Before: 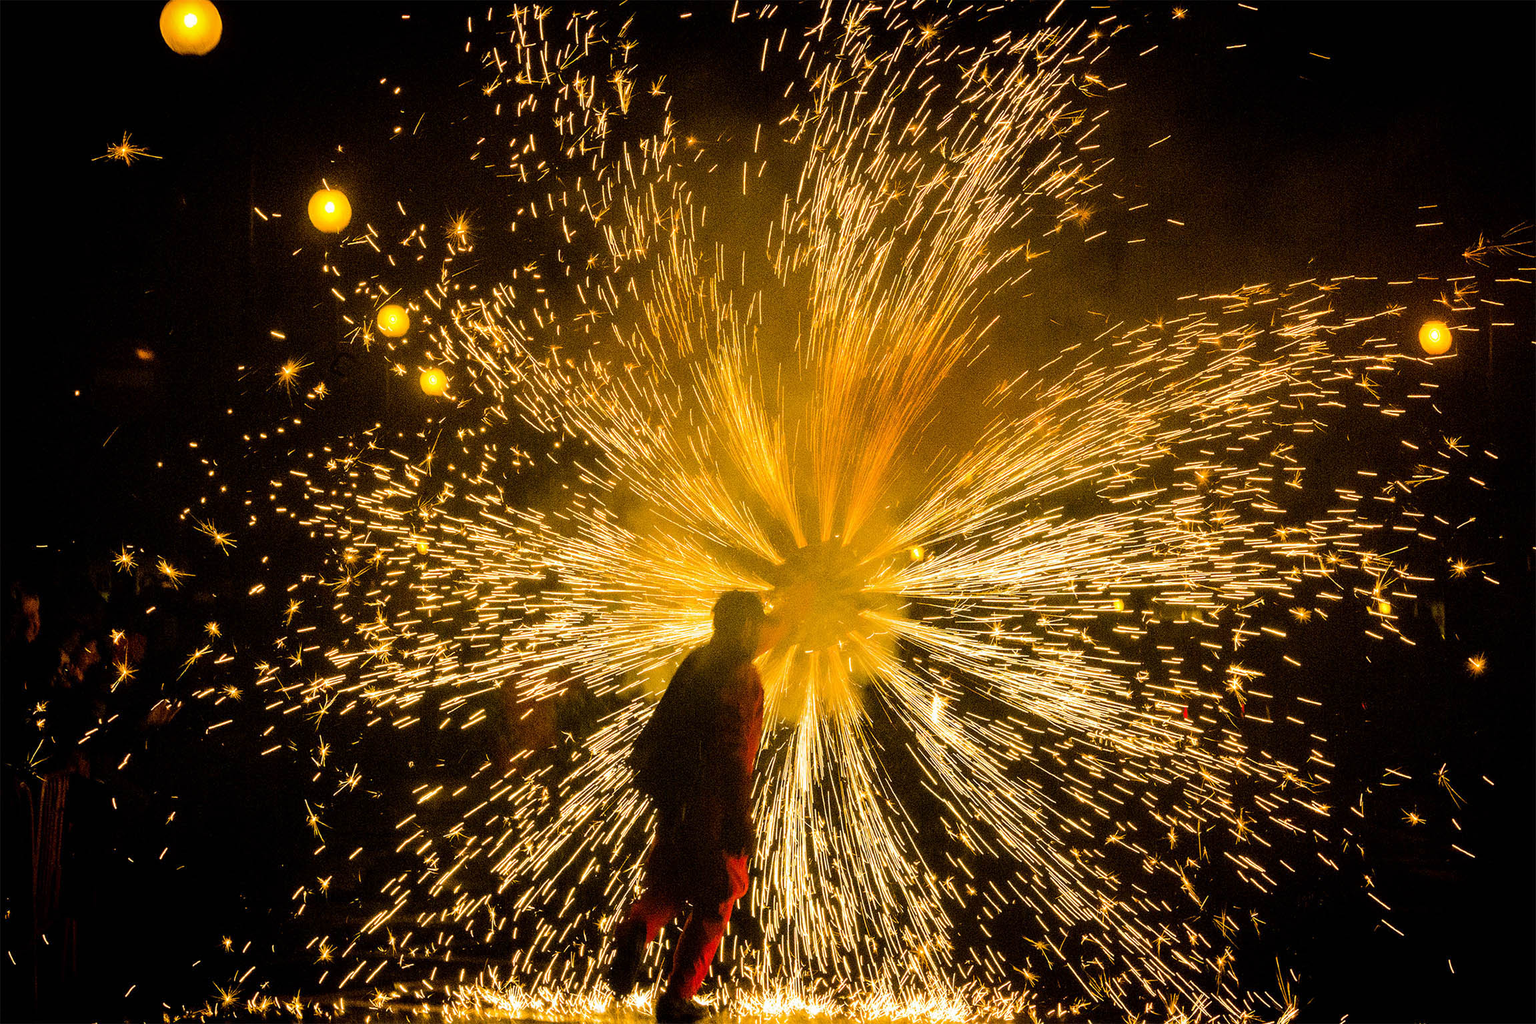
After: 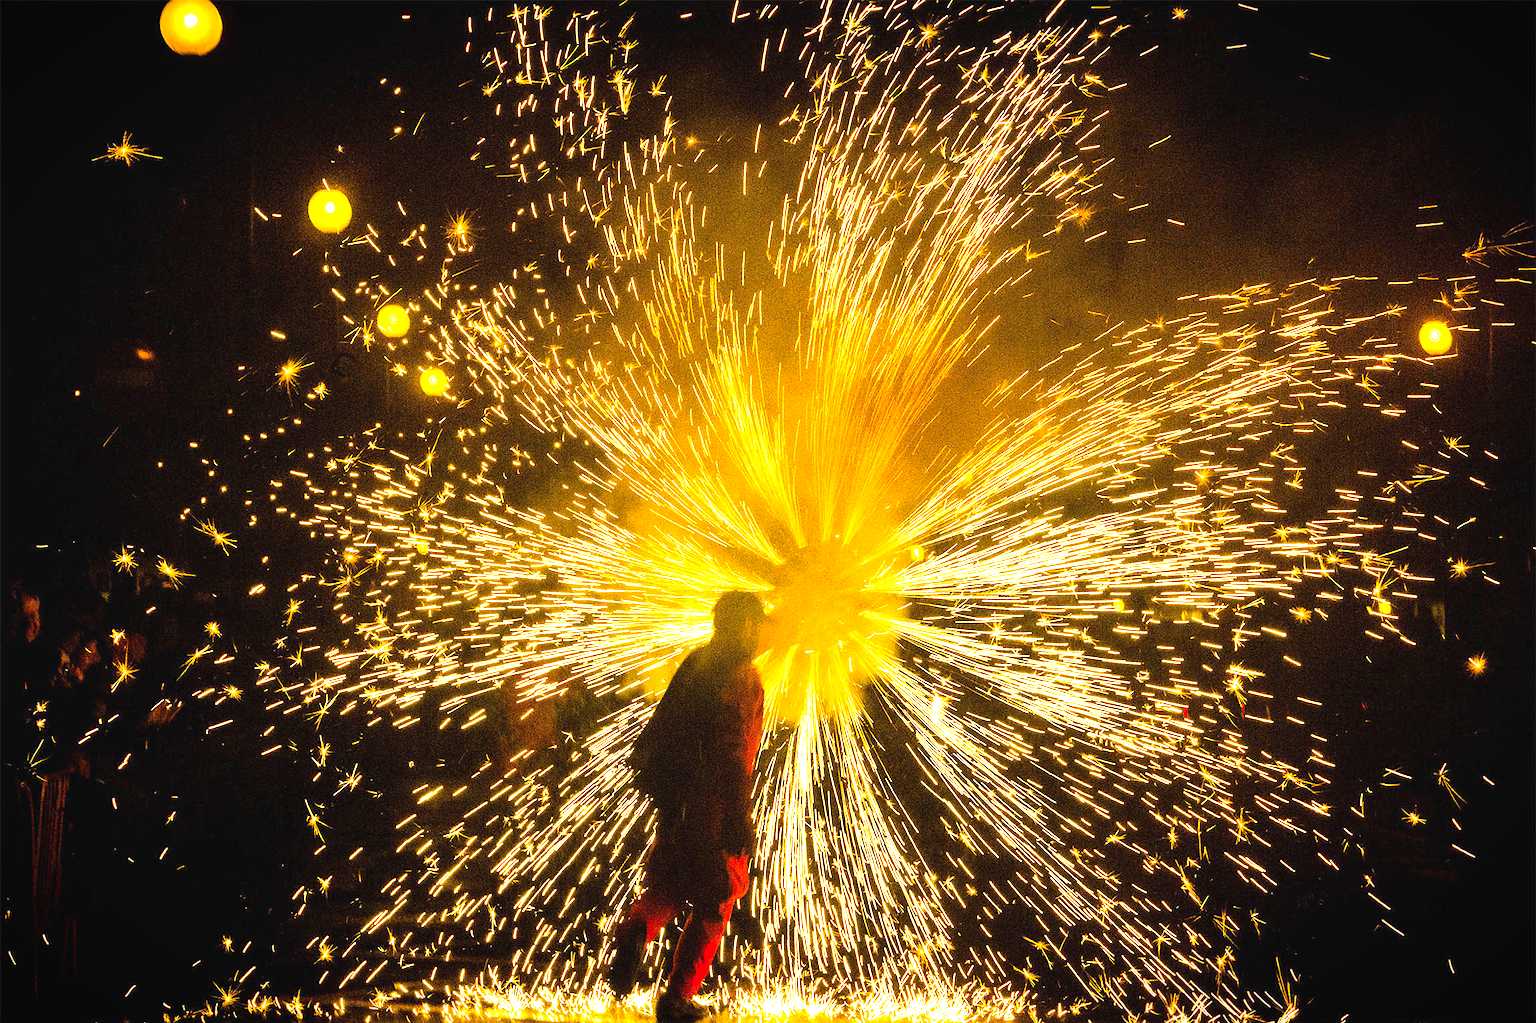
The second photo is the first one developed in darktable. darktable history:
contrast brightness saturation: contrast 0.043, saturation 0.067
exposure: black level correction -0.002, exposure 1.109 EV, compensate exposure bias true, compensate highlight preservation false
vignetting: fall-off start 99.99%, brightness -0.603, saturation -0.001, width/height ratio 1.308, unbound false
